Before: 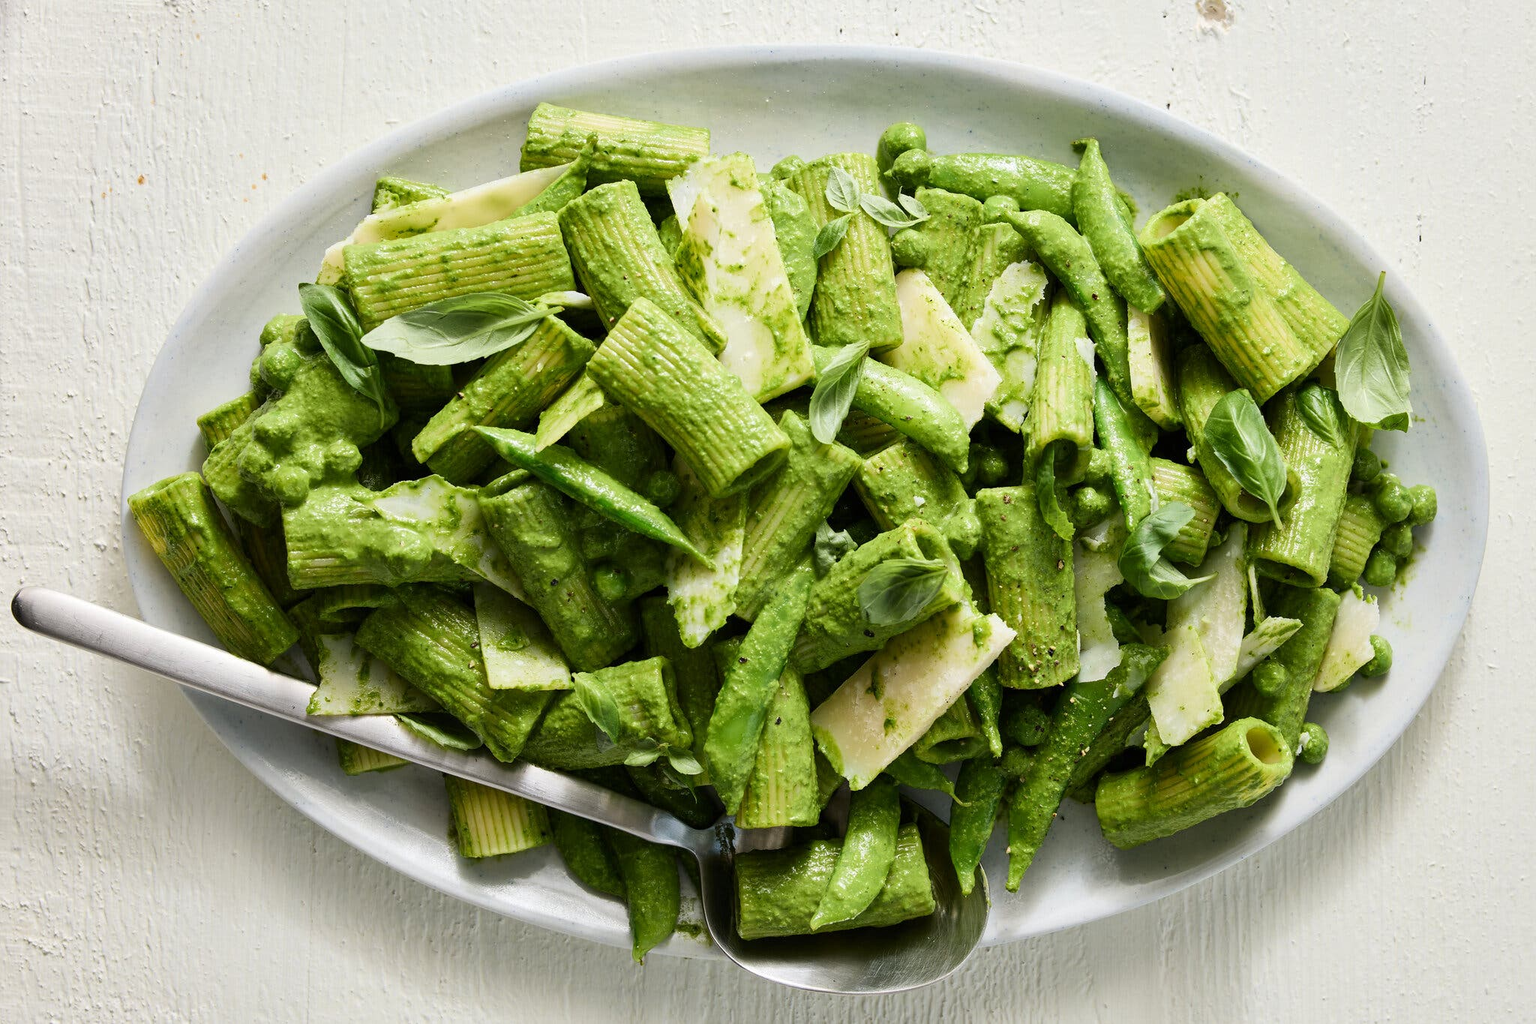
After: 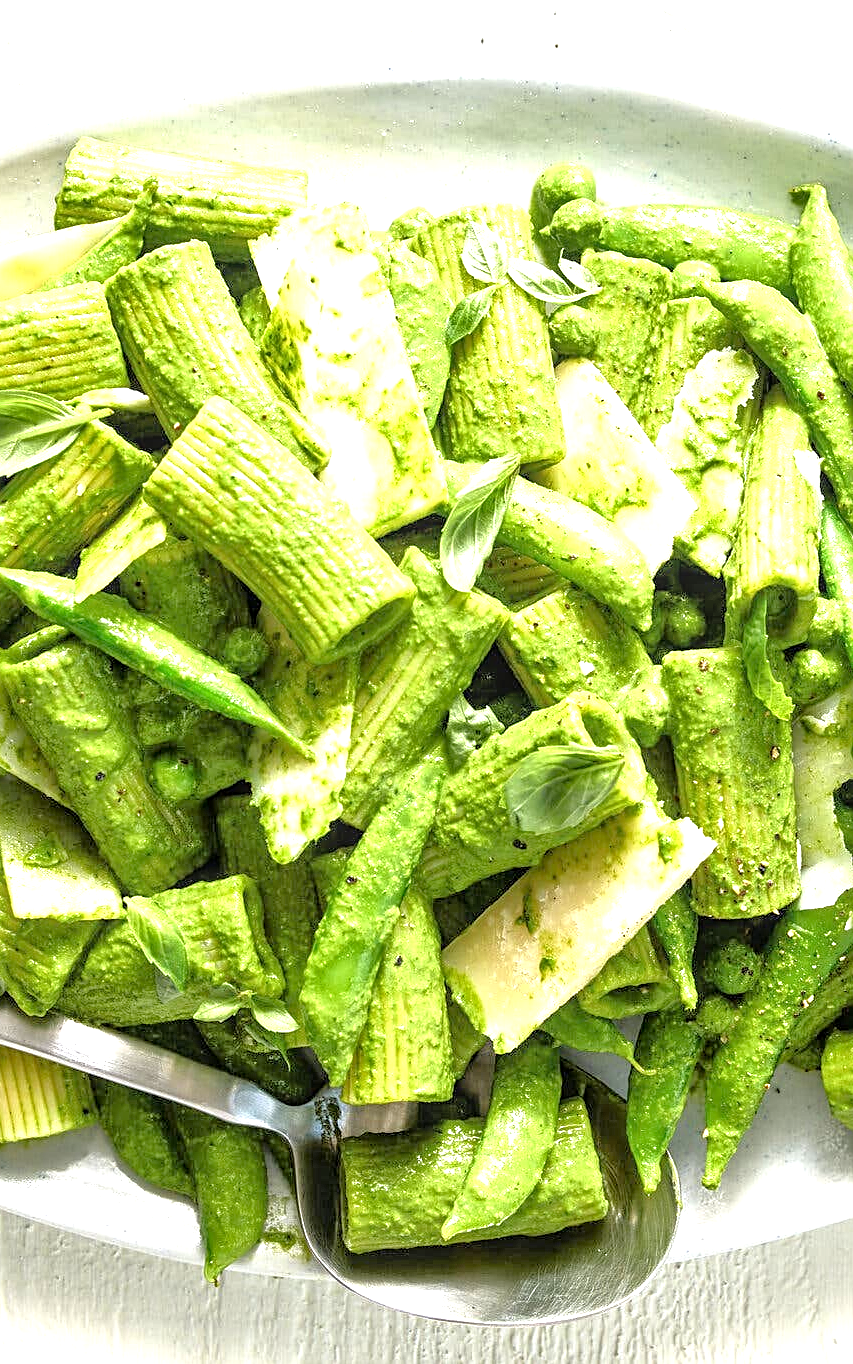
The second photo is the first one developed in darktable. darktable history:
crop: left 31.229%, right 27.105%
exposure: black level correction 0, exposure 1.1 EV, compensate highlight preservation false
tone equalizer: -7 EV 0.15 EV, -6 EV 0.6 EV, -5 EV 1.15 EV, -4 EV 1.33 EV, -3 EV 1.15 EV, -2 EV 0.6 EV, -1 EV 0.15 EV, mask exposure compensation -0.5 EV
local contrast: on, module defaults
sharpen: on, module defaults
